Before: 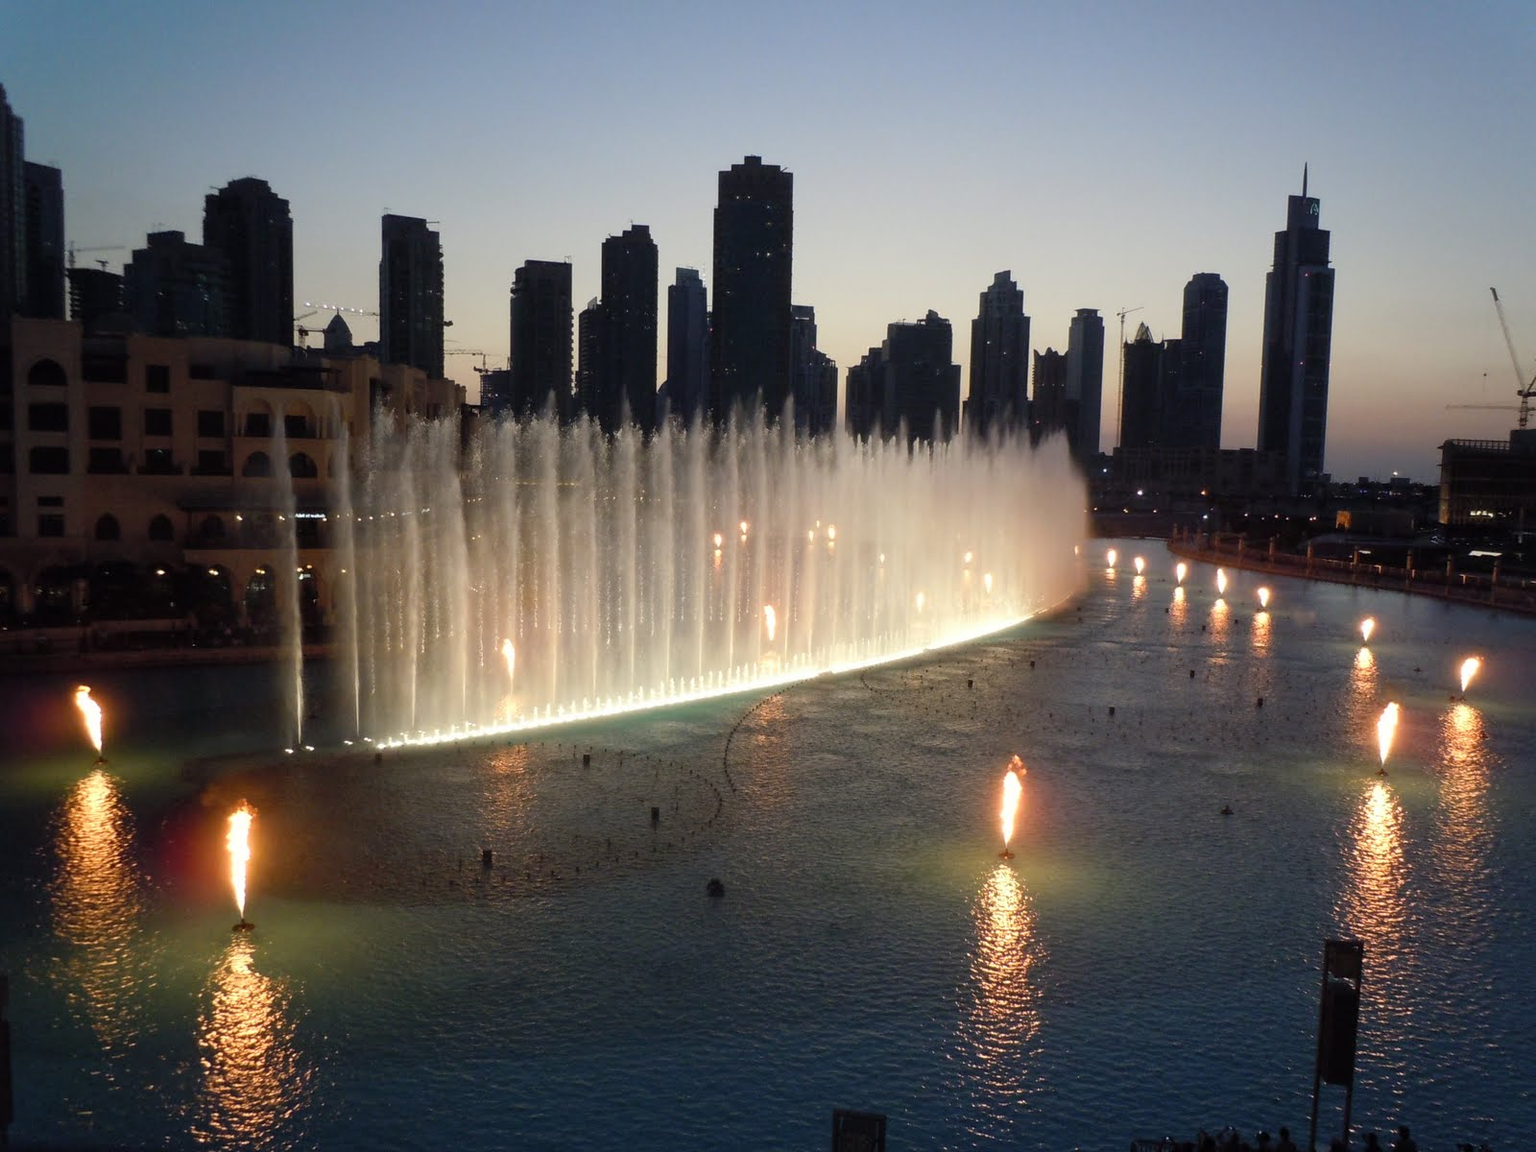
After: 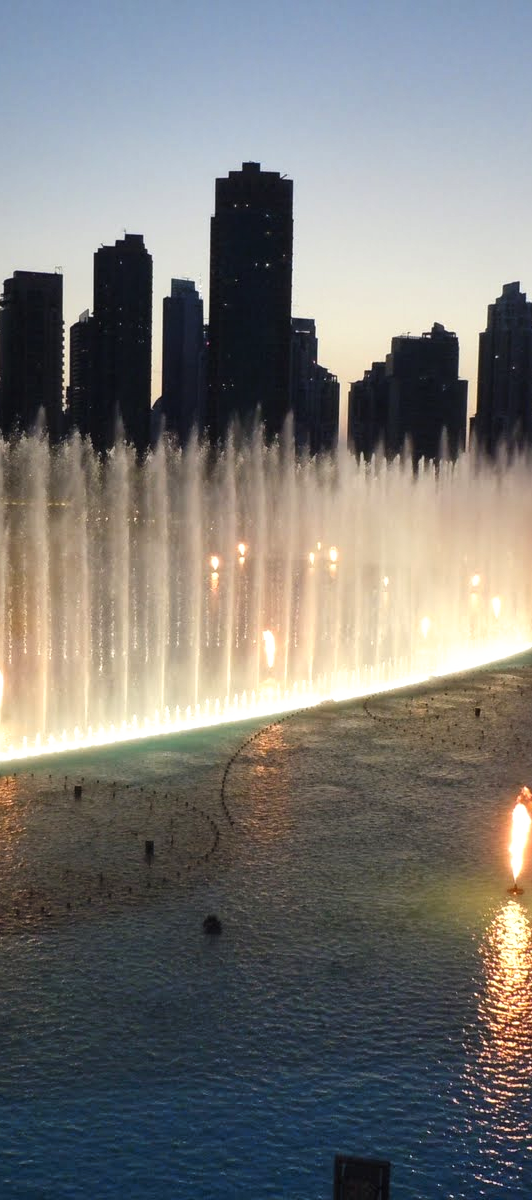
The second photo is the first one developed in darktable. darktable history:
tone curve: curves: ch0 [(0, 0) (0.003, 0.002) (0.011, 0.009) (0.025, 0.02) (0.044, 0.036) (0.069, 0.057) (0.1, 0.081) (0.136, 0.115) (0.177, 0.153) (0.224, 0.202) (0.277, 0.264) (0.335, 0.333) (0.399, 0.409) (0.468, 0.491) (0.543, 0.58) (0.623, 0.675) (0.709, 0.777) (0.801, 0.88) (0.898, 0.98) (1, 1)], preserve colors none
crop: left 33.36%, right 33.36%
shadows and highlights: highlights color adjustment 0%, low approximation 0.01, soften with gaussian
